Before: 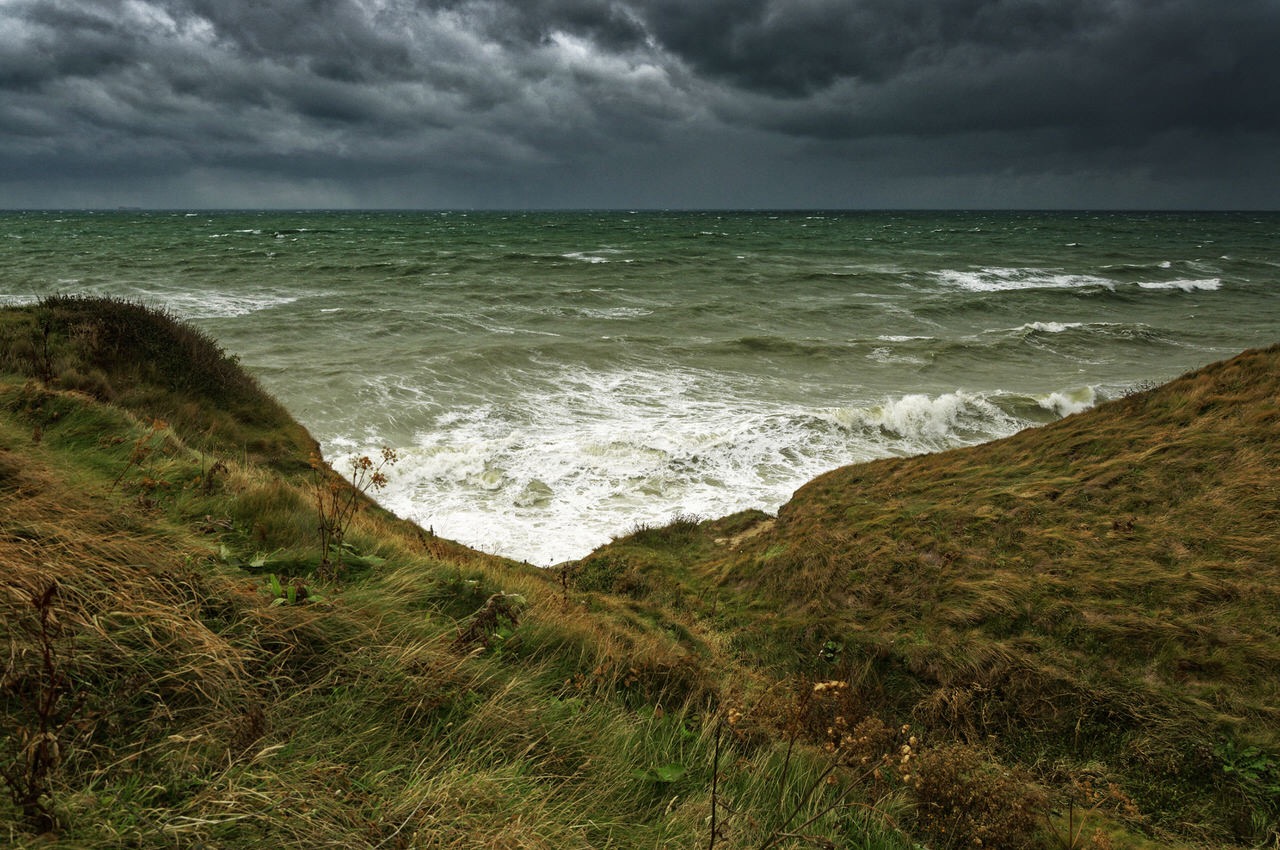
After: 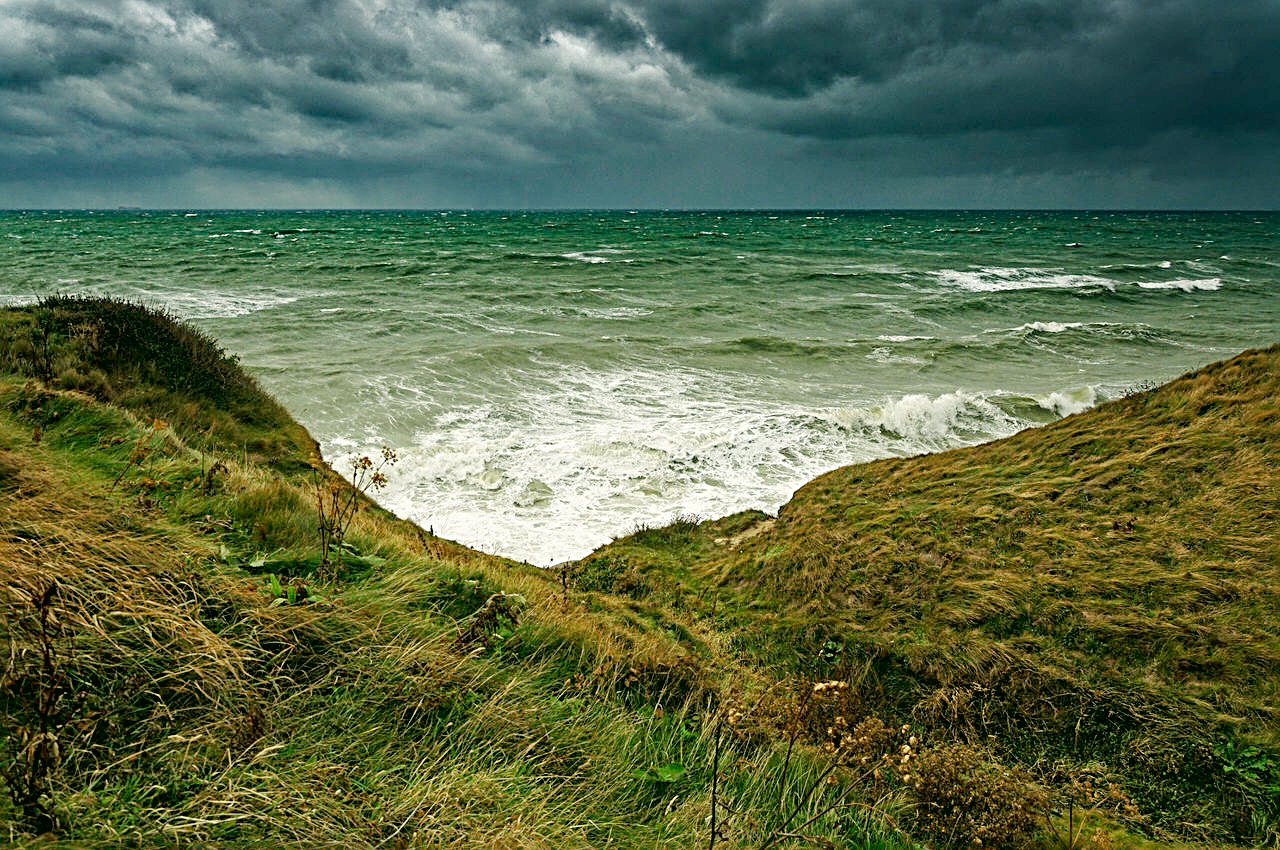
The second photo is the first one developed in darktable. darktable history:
white balance: red 0.984, blue 1.059
sharpen: radius 2.817, amount 0.715
color correction: highlights a* -0.482, highlights b* 9.48, shadows a* -9.48, shadows b* 0.803
base curve: curves: ch0 [(0, 0) (0.158, 0.273) (0.879, 0.895) (1, 1)], preserve colors none
contrast brightness saturation: saturation -0.05
